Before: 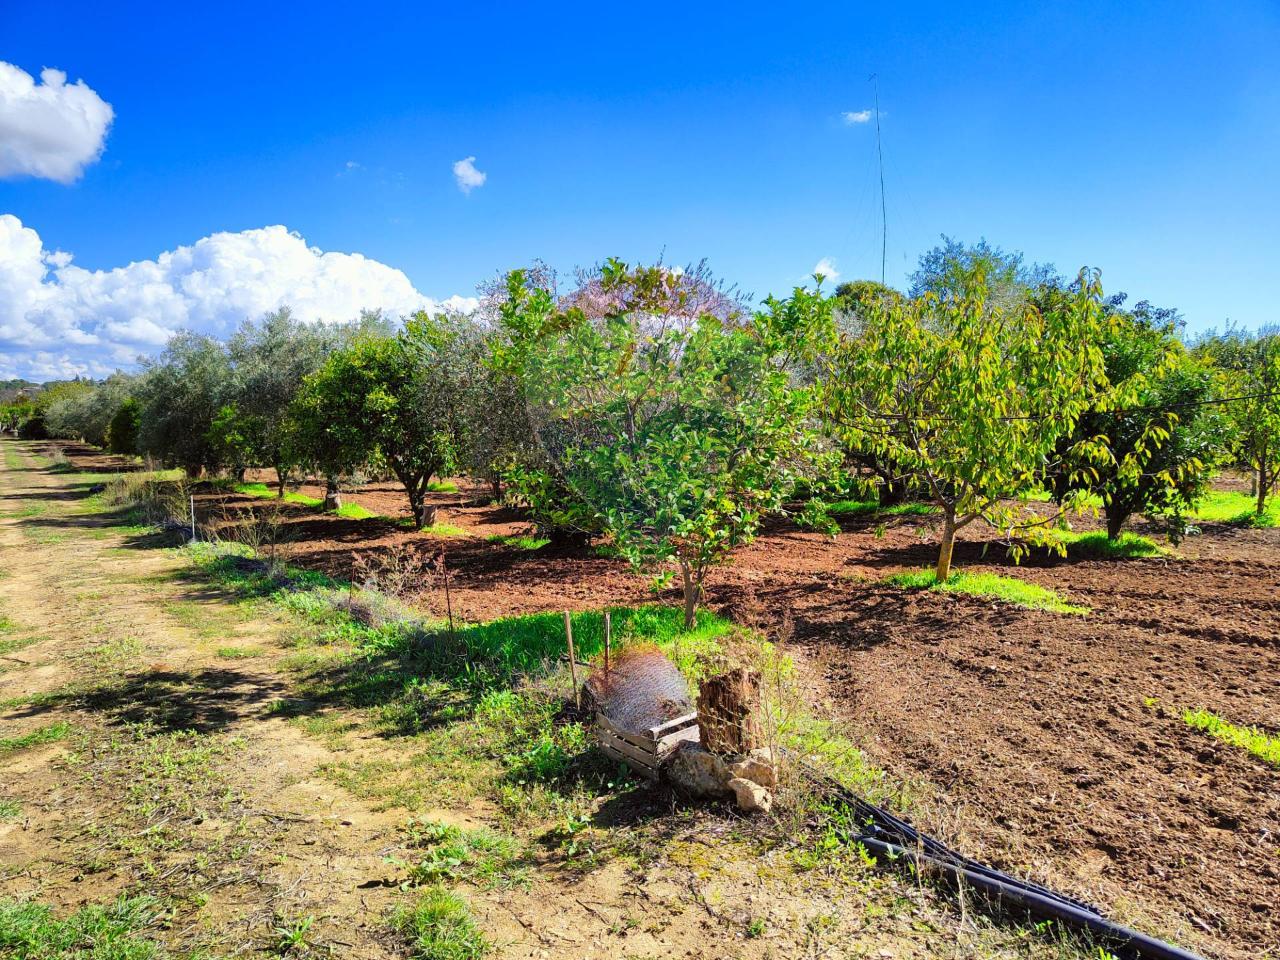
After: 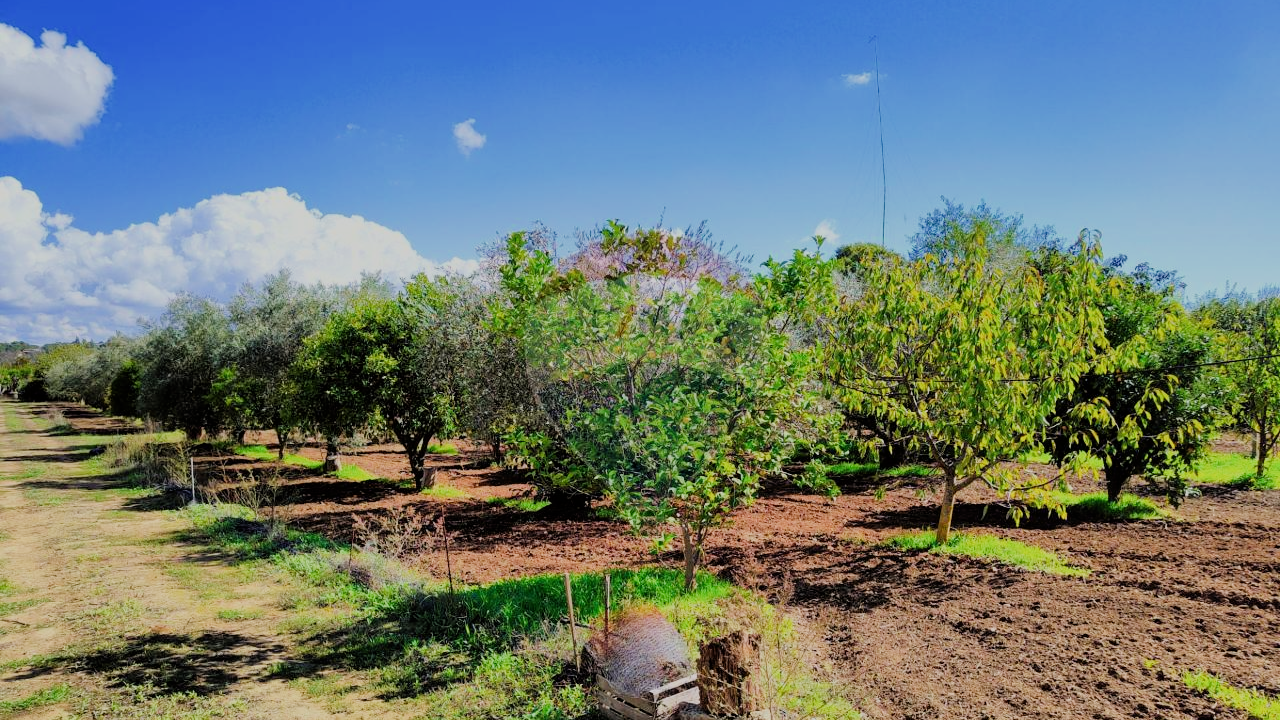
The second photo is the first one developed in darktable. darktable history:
crop: top 4.04%, bottom 20.94%
filmic rgb: black relative exposure -7.23 EV, white relative exposure 5.36 EV, hardness 3.02
